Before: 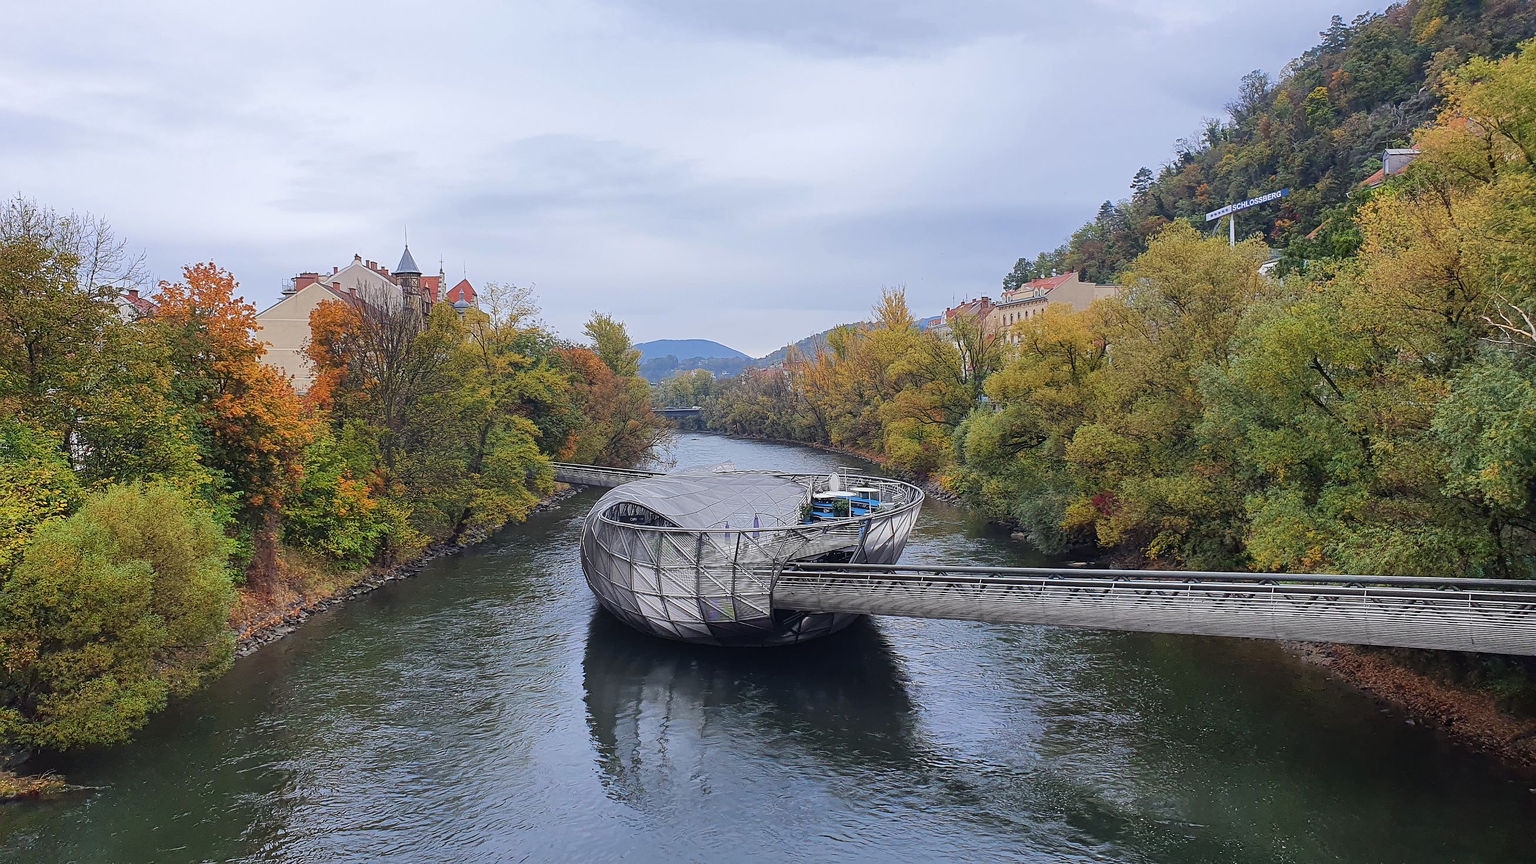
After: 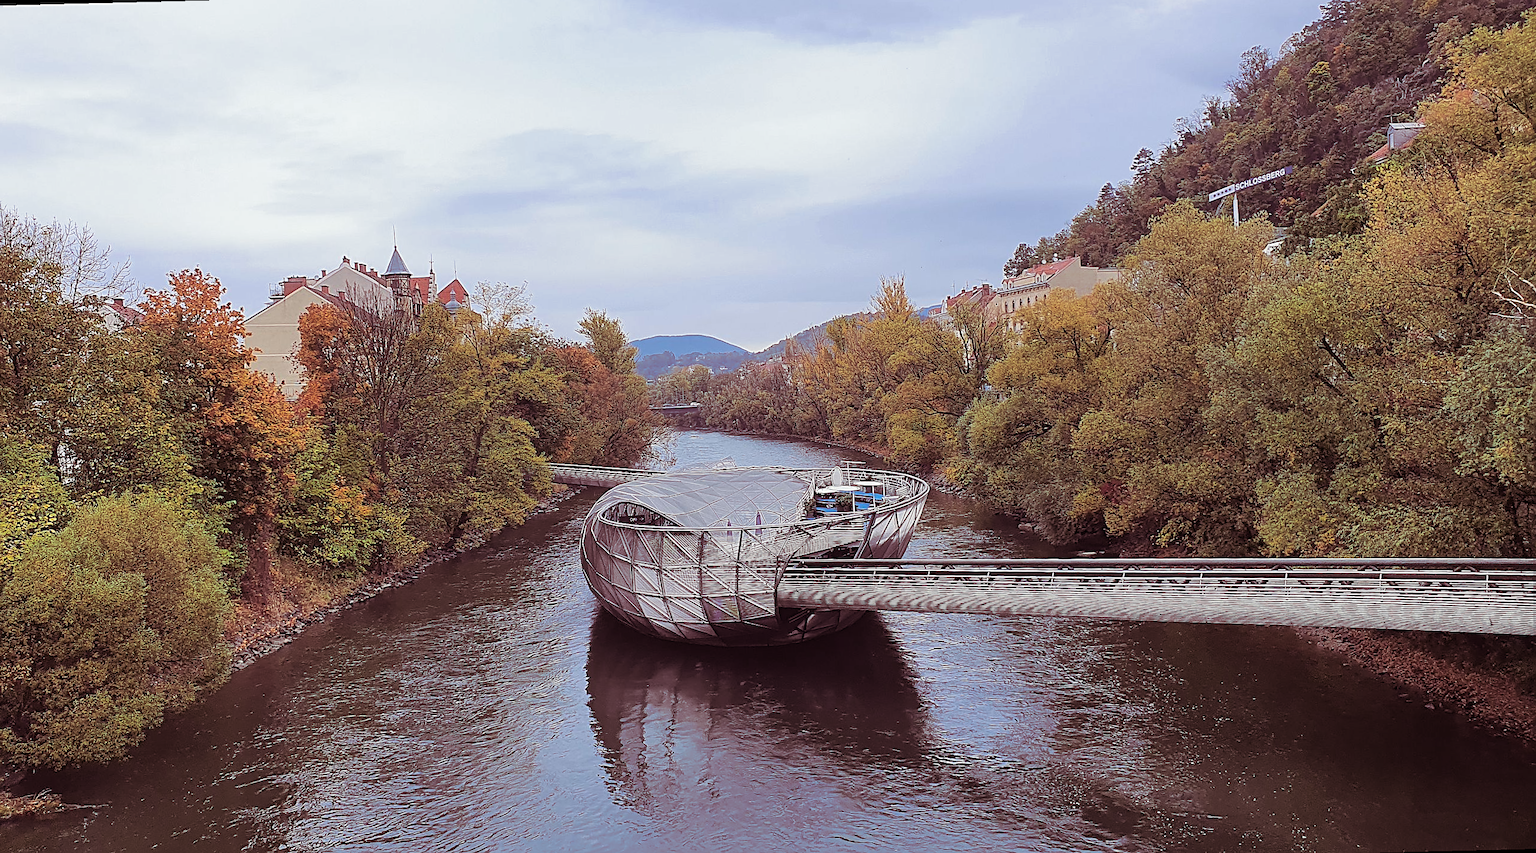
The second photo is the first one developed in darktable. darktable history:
sharpen: on, module defaults
rotate and perspective: rotation -1.42°, crop left 0.016, crop right 0.984, crop top 0.035, crop bottom 0.965
split-toning: shadows › hue 360°
